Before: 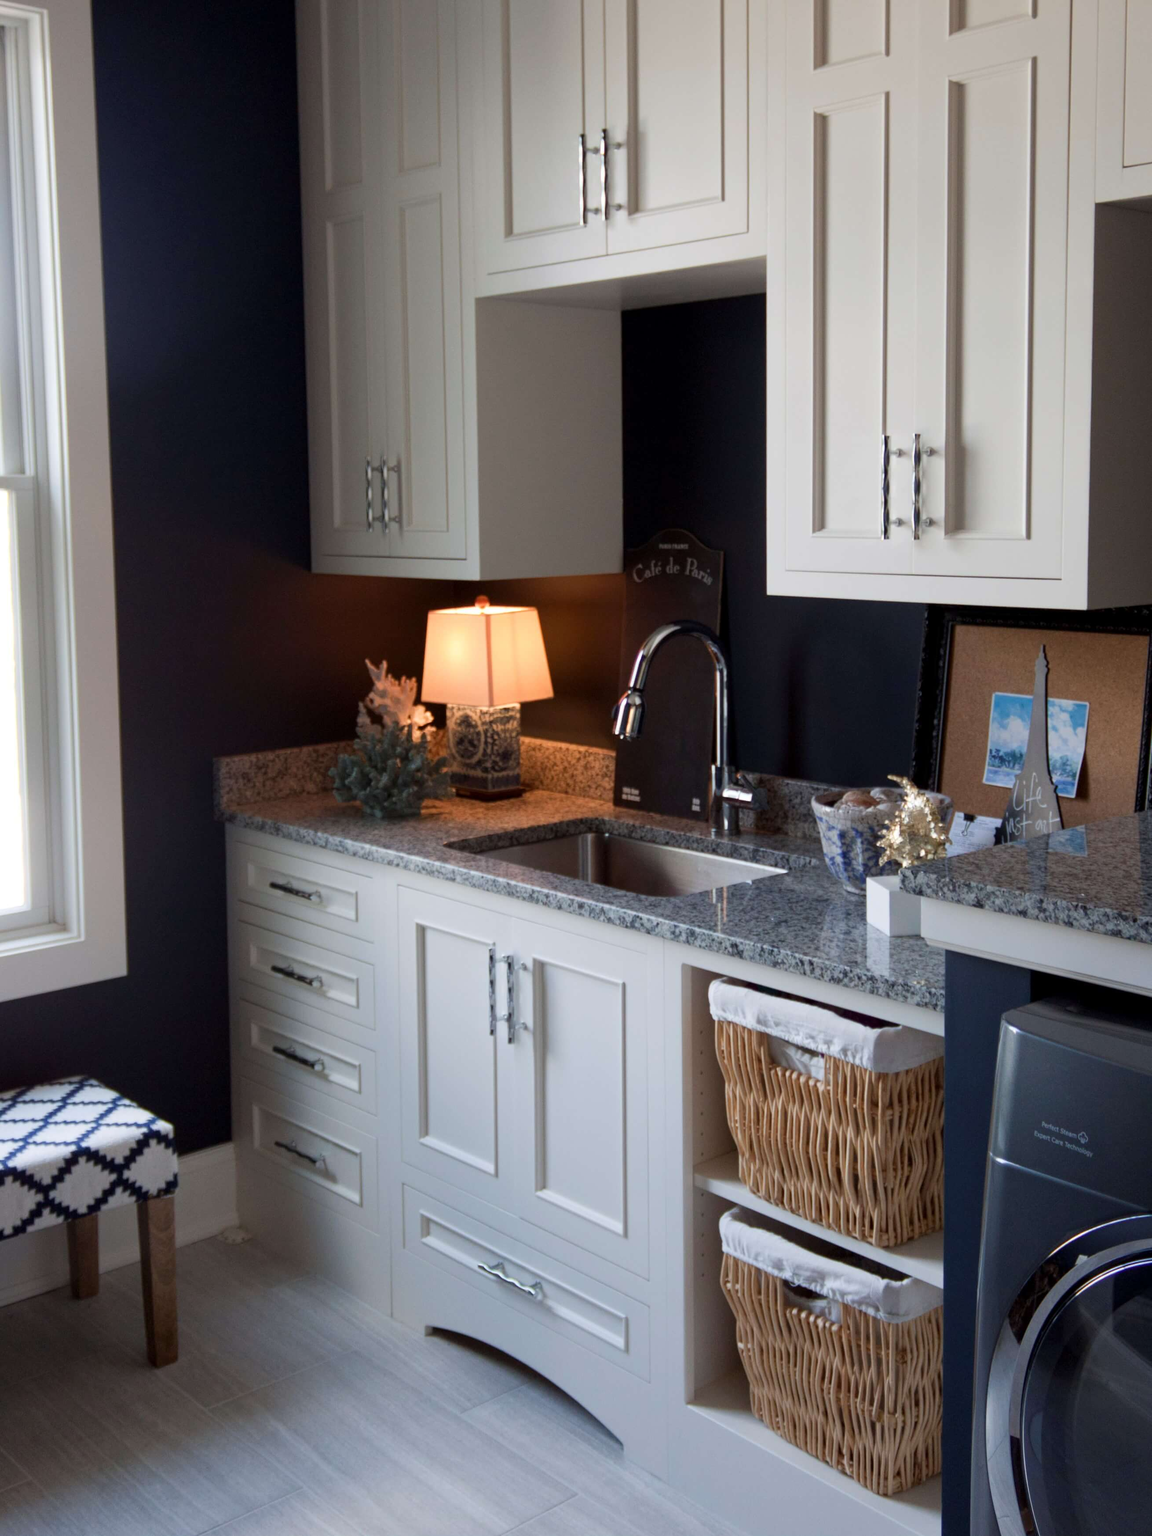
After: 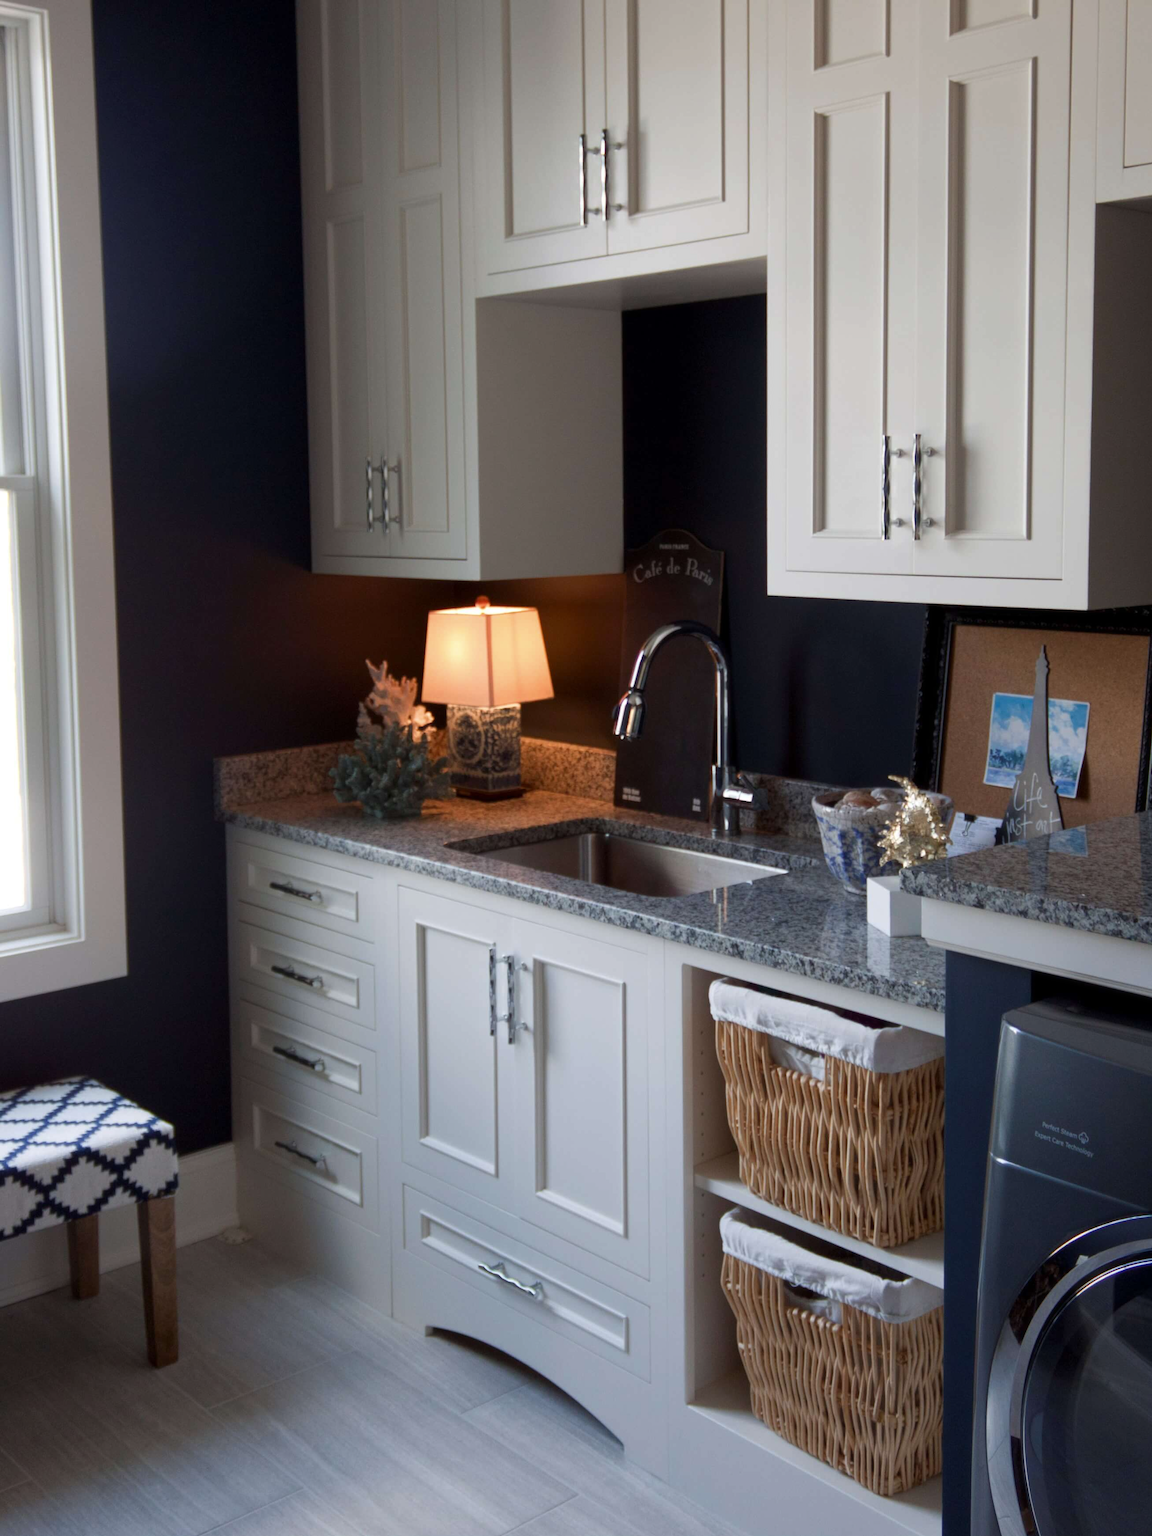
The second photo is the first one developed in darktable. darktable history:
tone curve: curves: ch0 [(0, 0) (0.641, 0.595) (1, 1)], color space Lab, independent channels, preserve colors none
haze removal: strength -0.048, adaptive false
